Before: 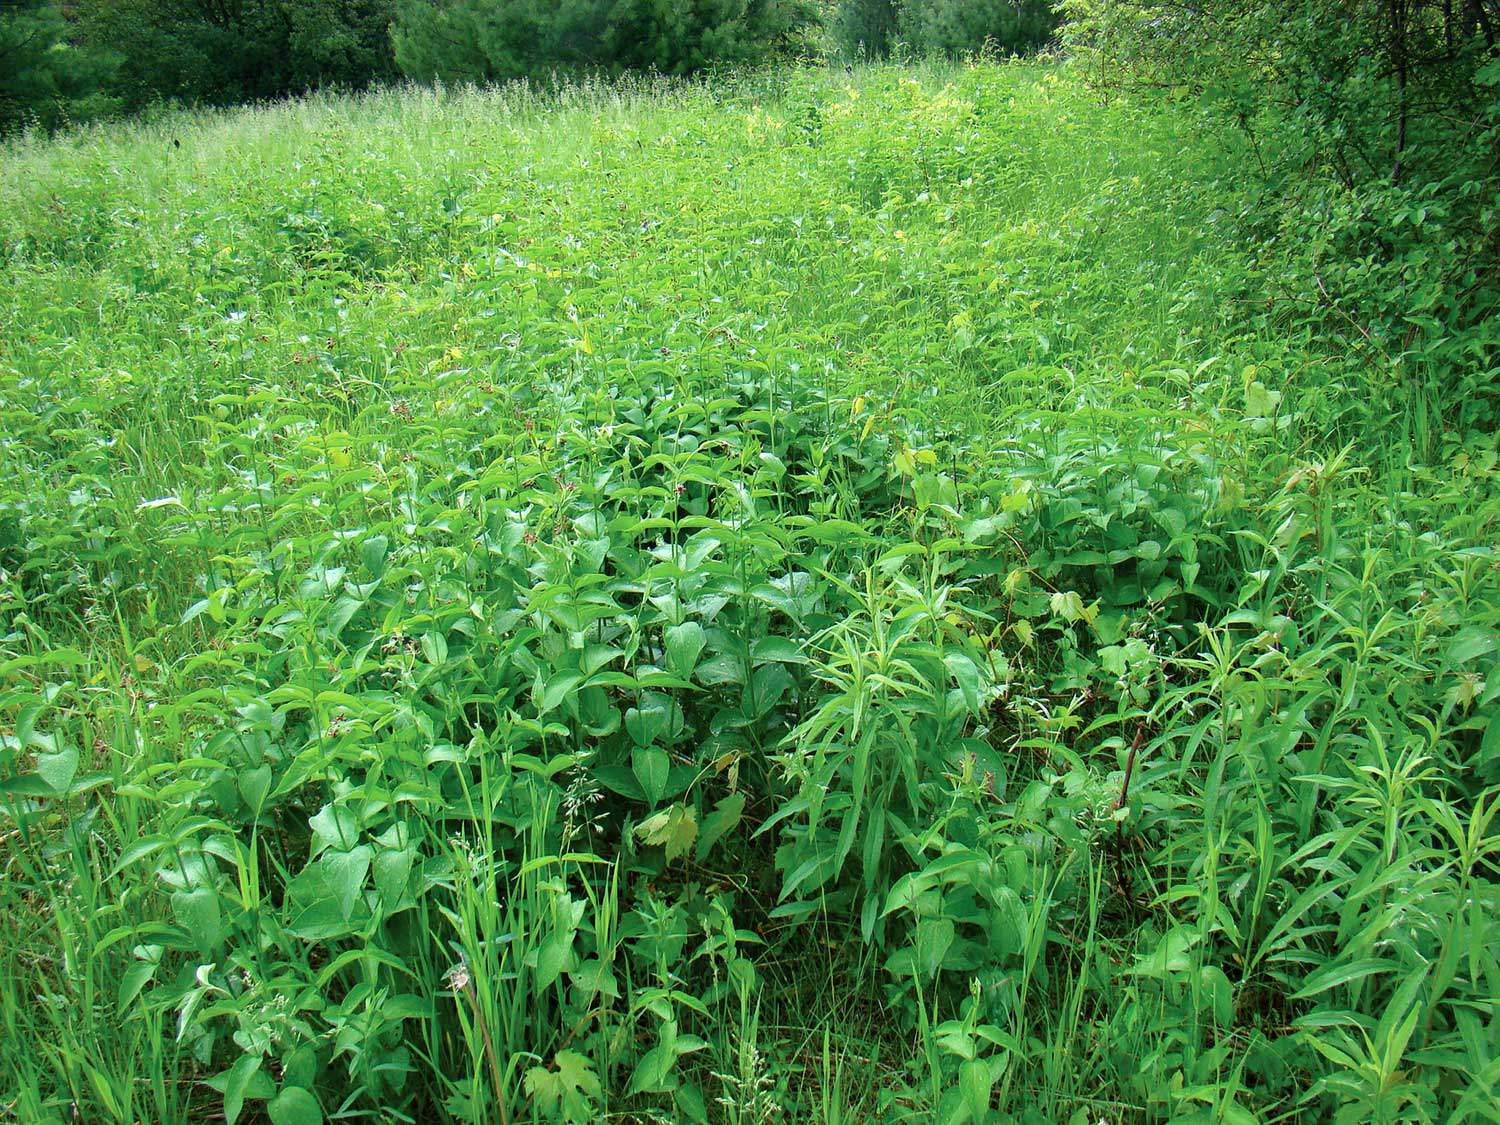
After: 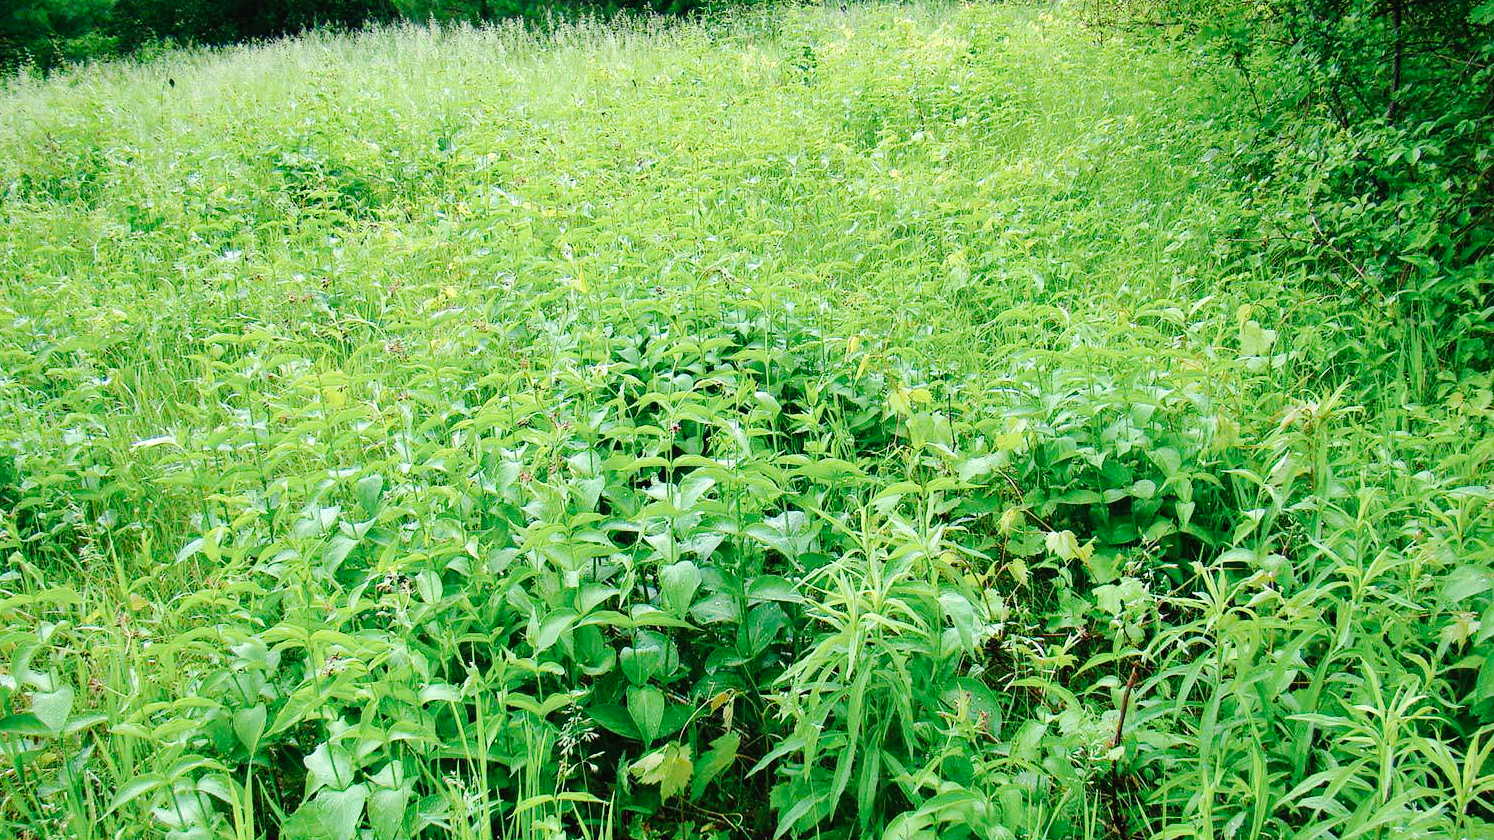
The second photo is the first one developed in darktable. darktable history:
crop: left 0.387%, top 5.469%, bottom 19.809%
tone curve: curves: ch0 [(0, 0) (0.003, 0.014) (0.011, 0.017) (0.025, 0.023) (0.044, 0.035) (0.069, 0.04) (0.1, 0.062) (0.136, 0.099) (0.177, 0.152) (0.224, 0.214) (0.277, 0.291) (0.335, 0.383) (0.399, 0.487) (0.468, 0.581) (0.543, 0.662) (0.623, 0.738) (0.709, 0.802) (0.801, 0.871) (0.898, 0.936) (1, 1)], preserve colors none
color balance rgb: linear chroma grading › global chroma -0.67%, saturation formula JzAzBz (2021)
grain: coarseness 0.09 ISO, strength 10%
